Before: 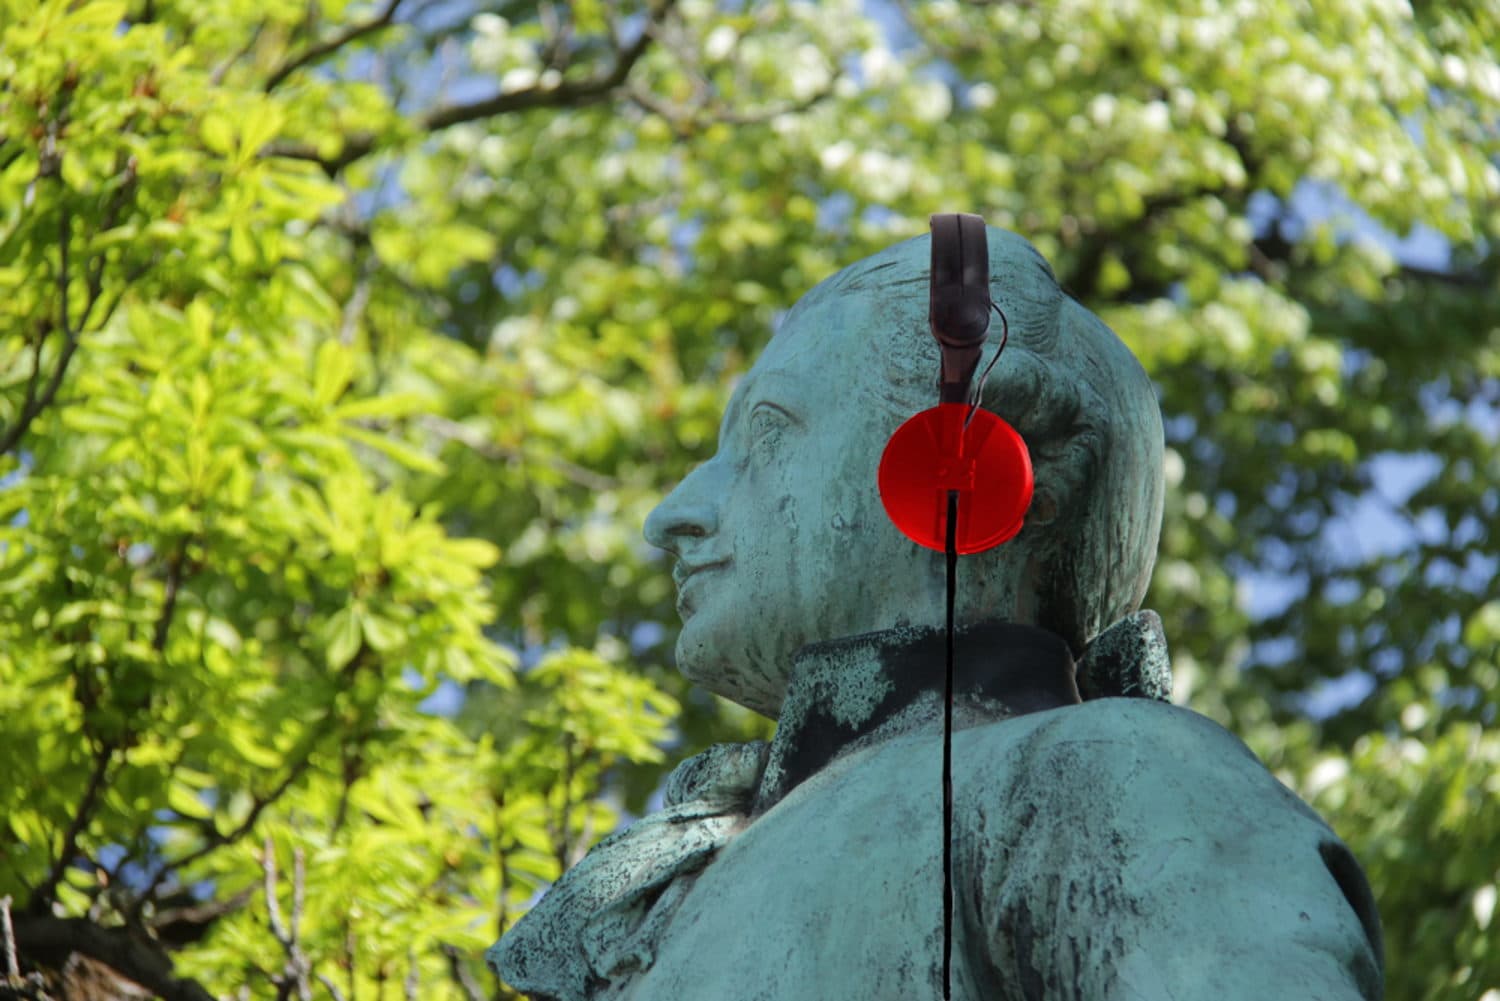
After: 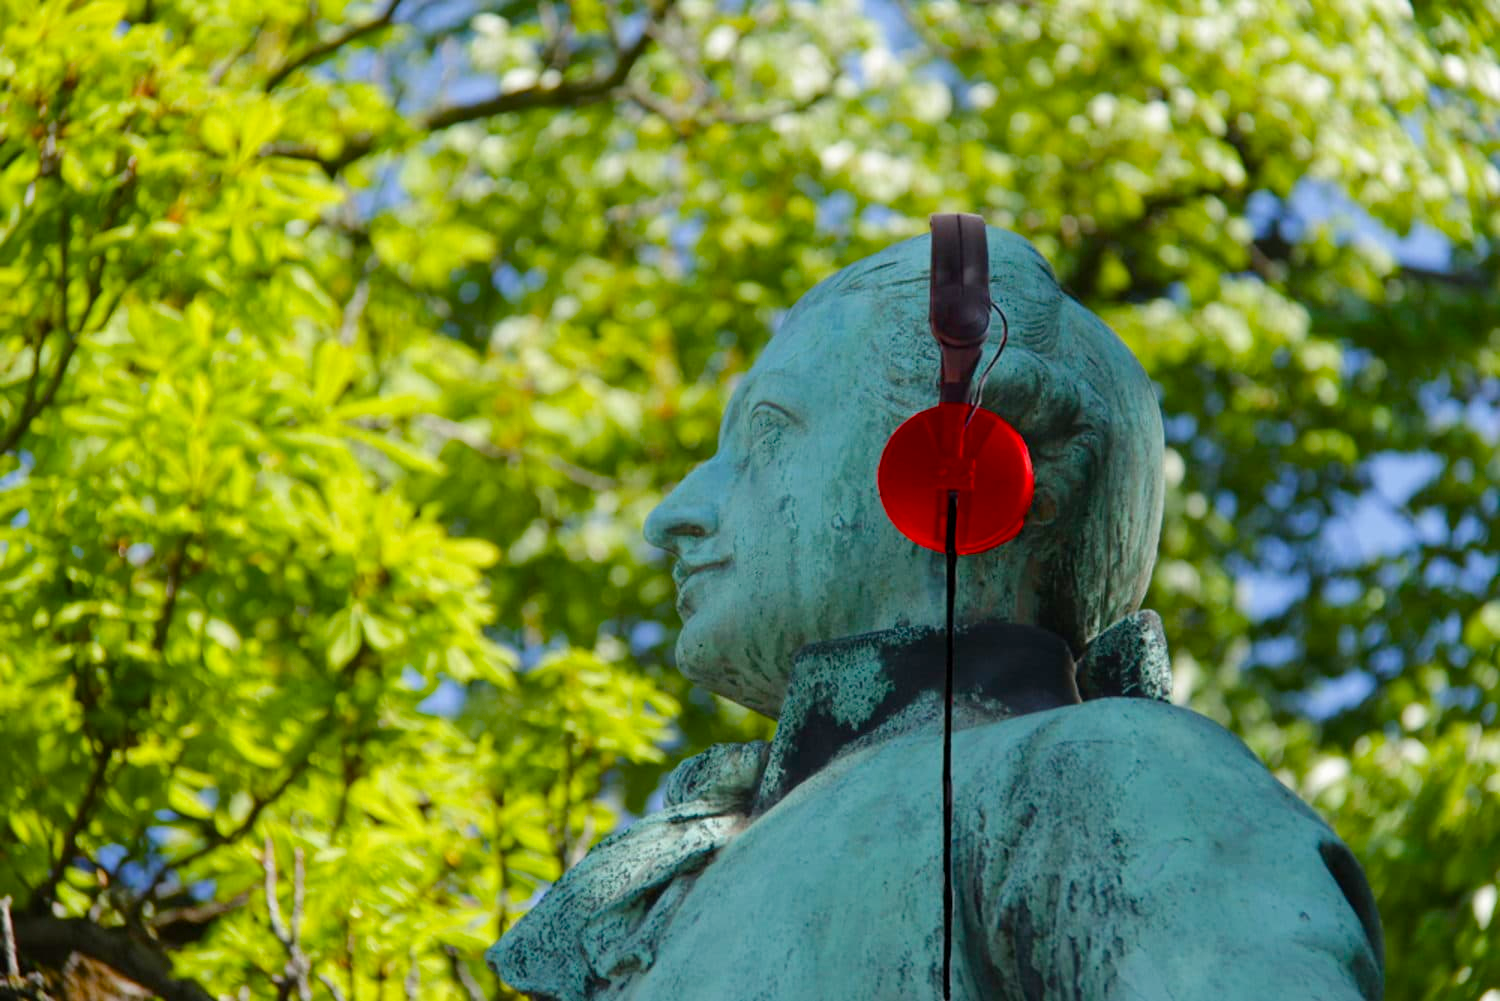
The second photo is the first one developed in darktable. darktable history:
color balance rgb: perceptual saturation grading › global saturation 34.585%, perceptual saturation grading › highlights -25.202%, perceptual saturation grading › shadows 50.258%, perceptual brilliance grading › global brilliance 2.584%, perceptual brilliance grading › highlights -3.38%, perceptual brilliance grading › shadows 3.696%, global vibrance 9.25%
